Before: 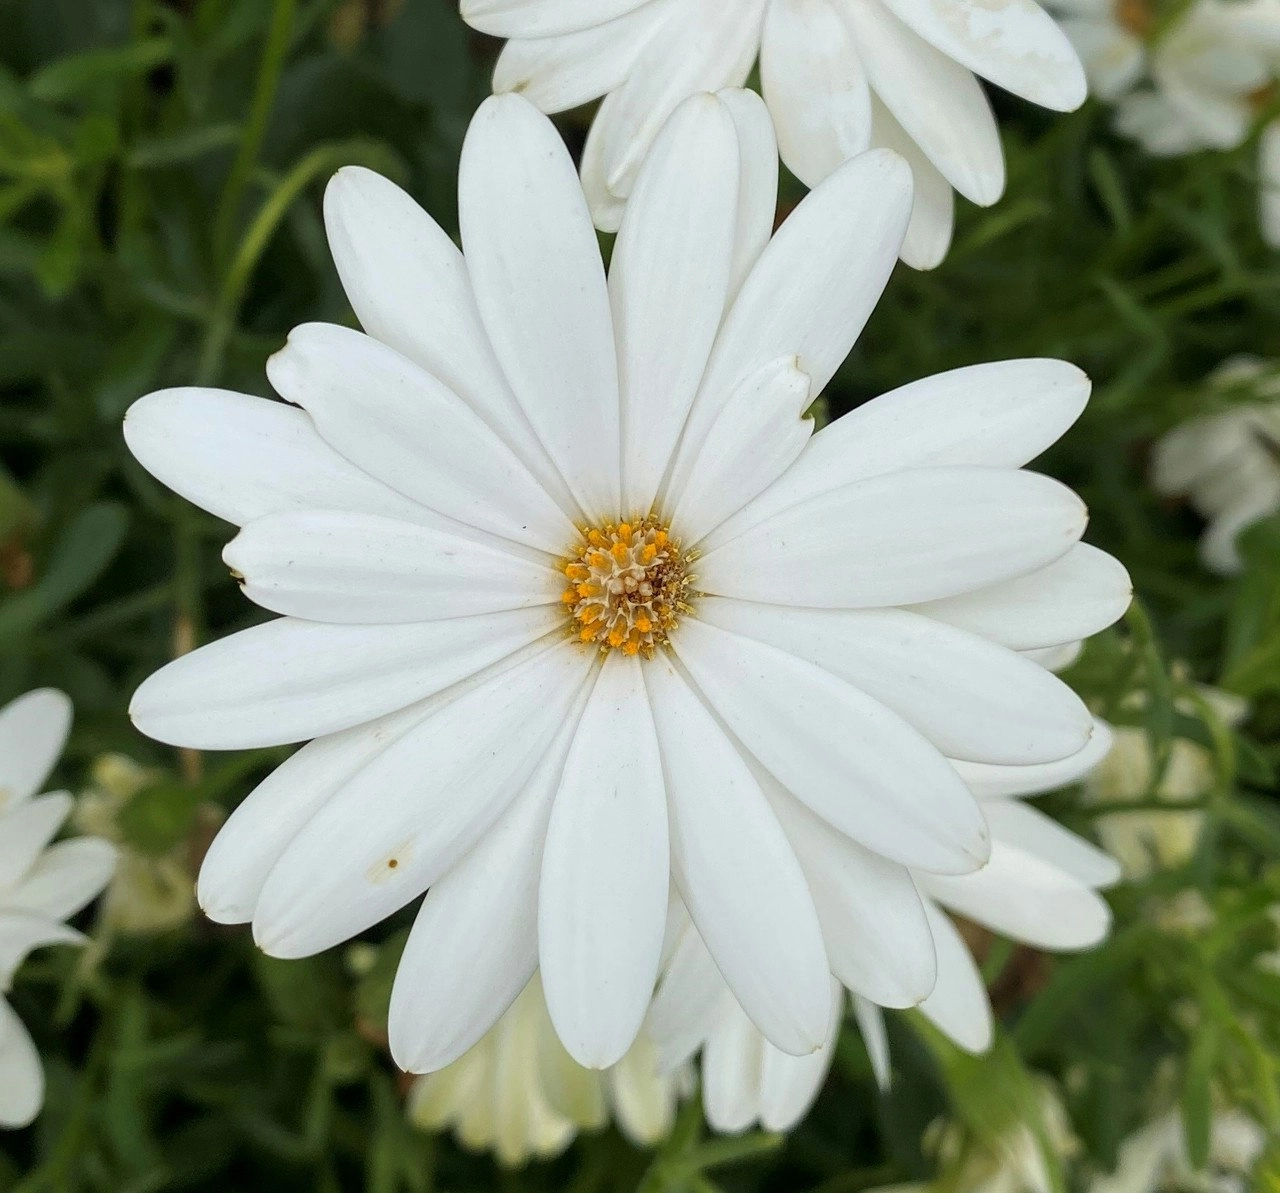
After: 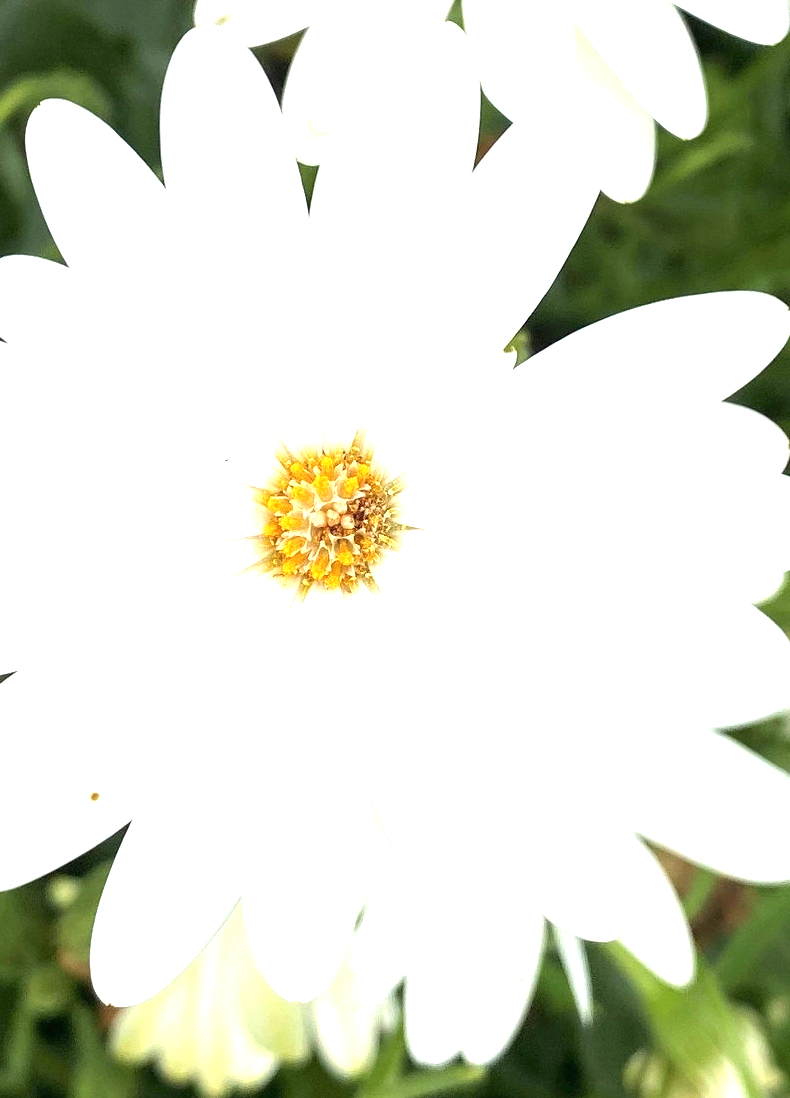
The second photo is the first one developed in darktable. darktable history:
exposure: black level correction 0, exposure 1.489 EV, compensate highlight preservation false
crop and rotate: left 23.357%, top 5.635%, right 14.846%, bottom 2.296%
